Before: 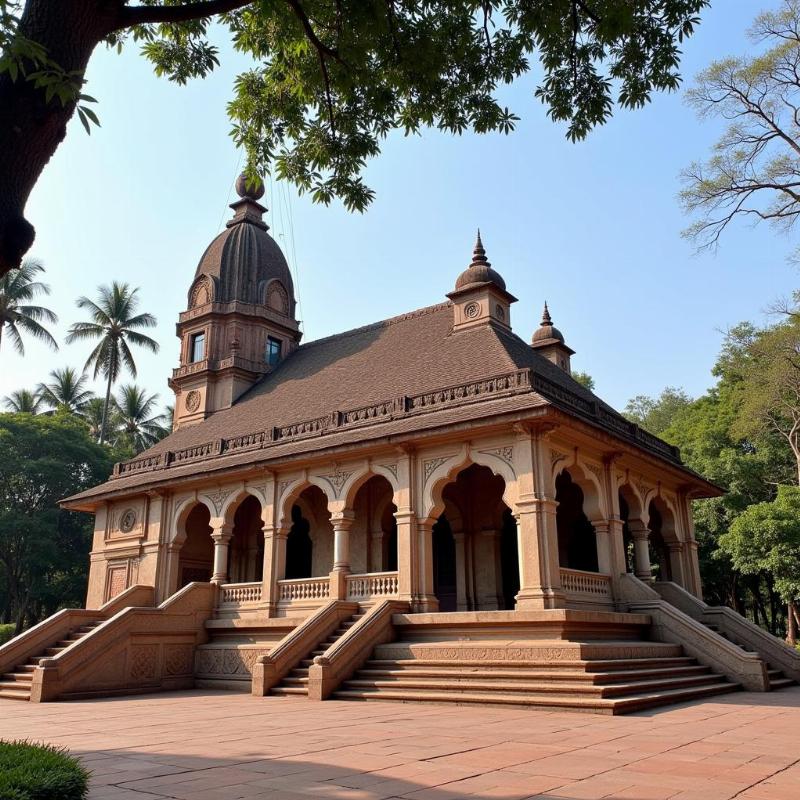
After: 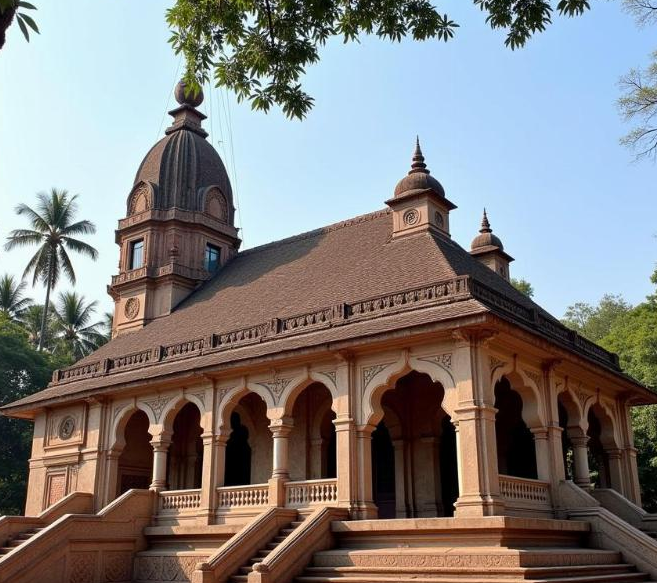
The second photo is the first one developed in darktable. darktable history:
crop: left 7.736%, top 11.672%, right 10.076%, bottom 15.414%
